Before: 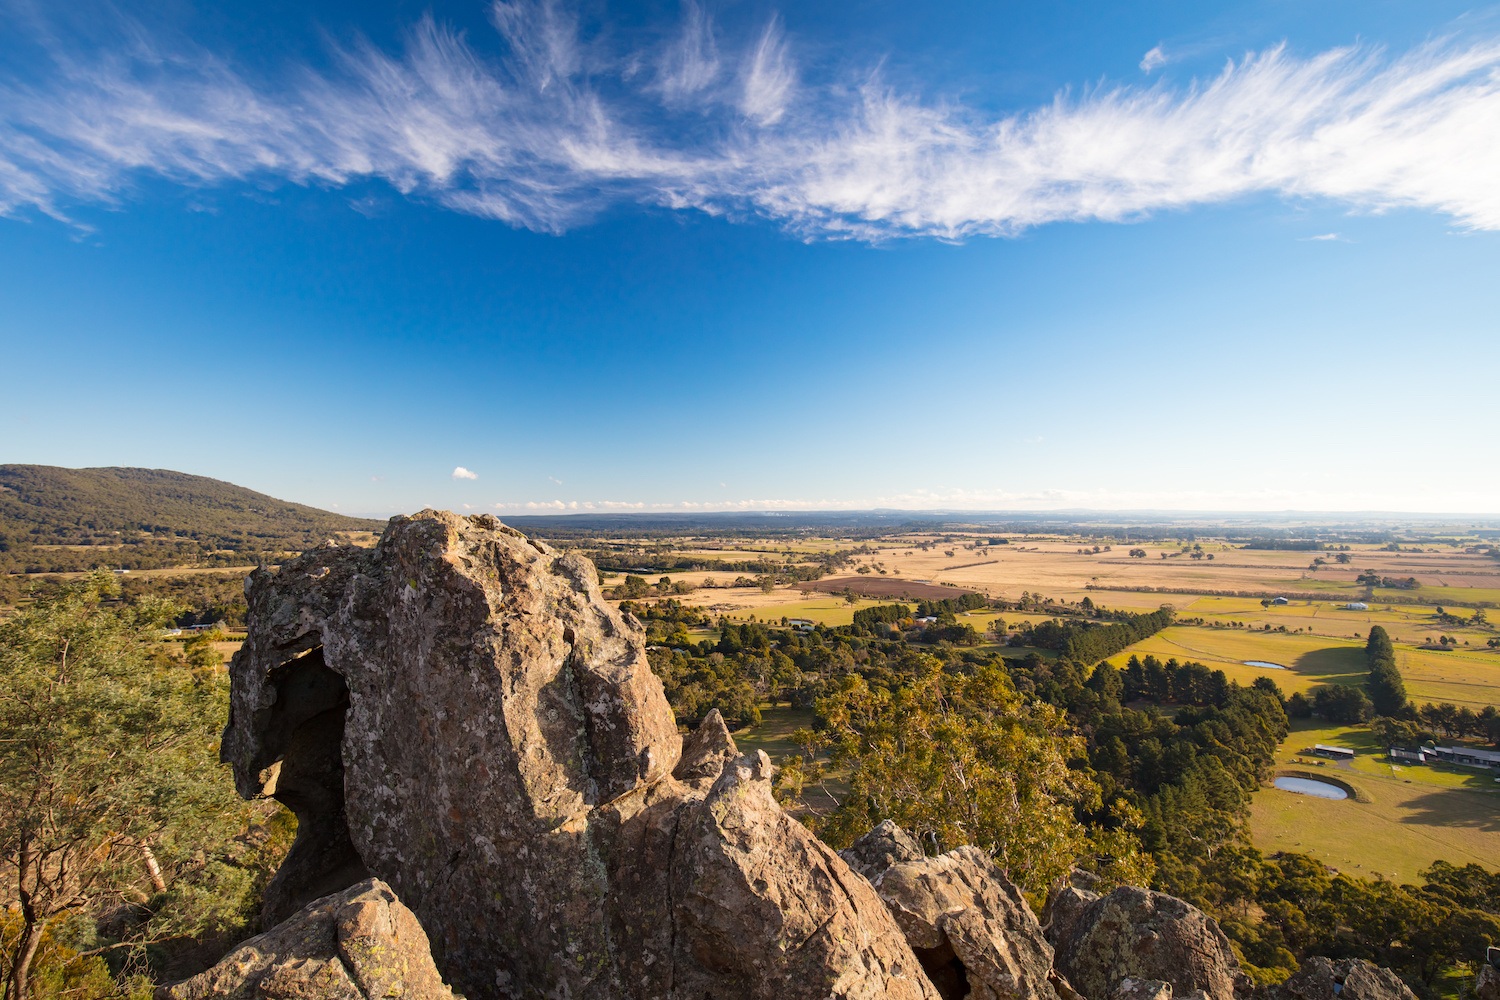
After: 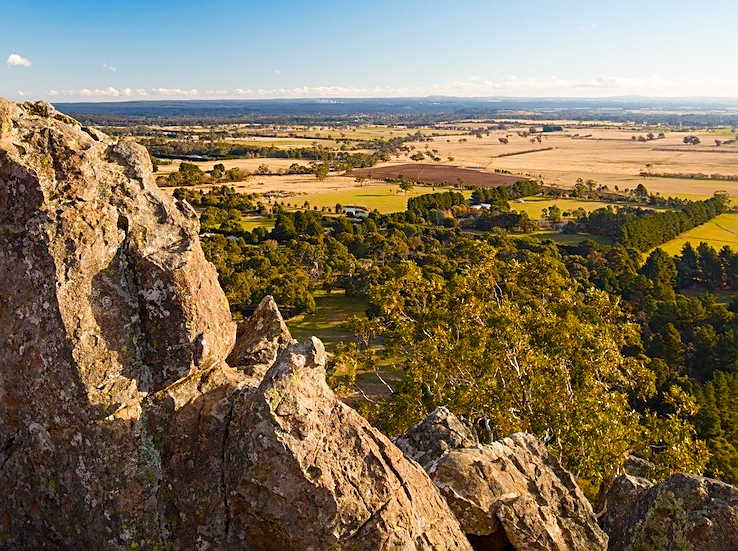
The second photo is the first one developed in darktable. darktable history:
crop: left 29.755%, top 41.328%, right 20.988%, bottom 3.507%
sharpen: on, module defaults
color balance rgb: linear chroma grading › global chroma 14.528%, perceptual saturation grading › global saturation 20%, perceptual saturation grading › highlights -25.233%, perceptual saturation grading › shadows 50.283%
contrast brightness saturation: saturation -0.055
